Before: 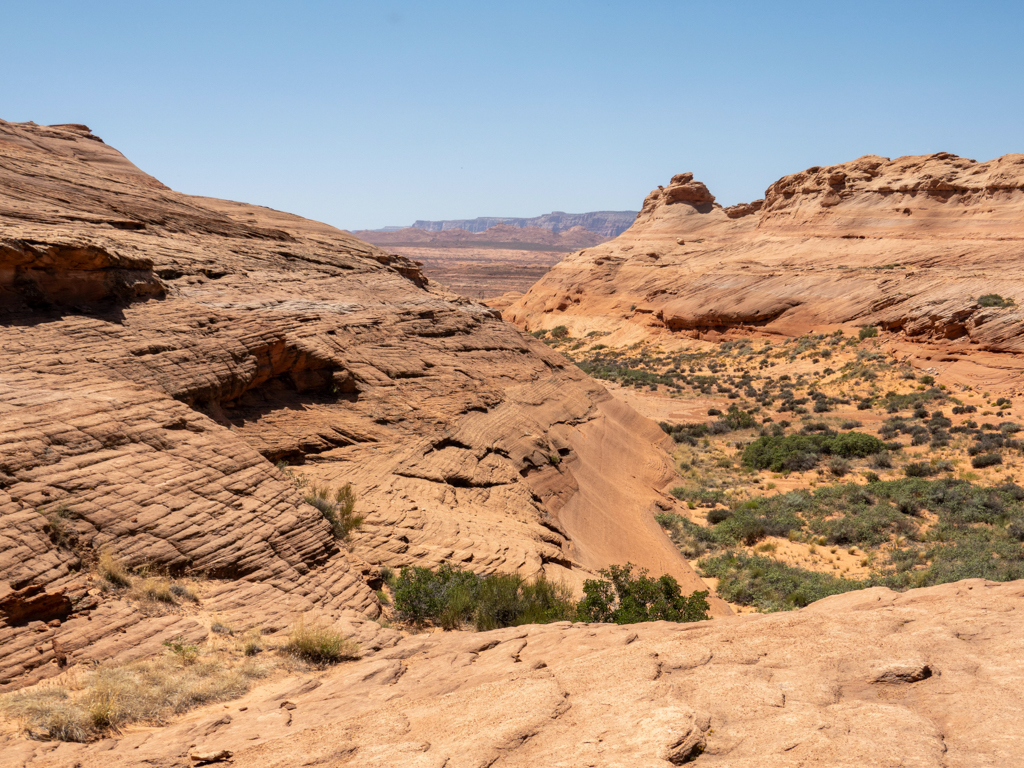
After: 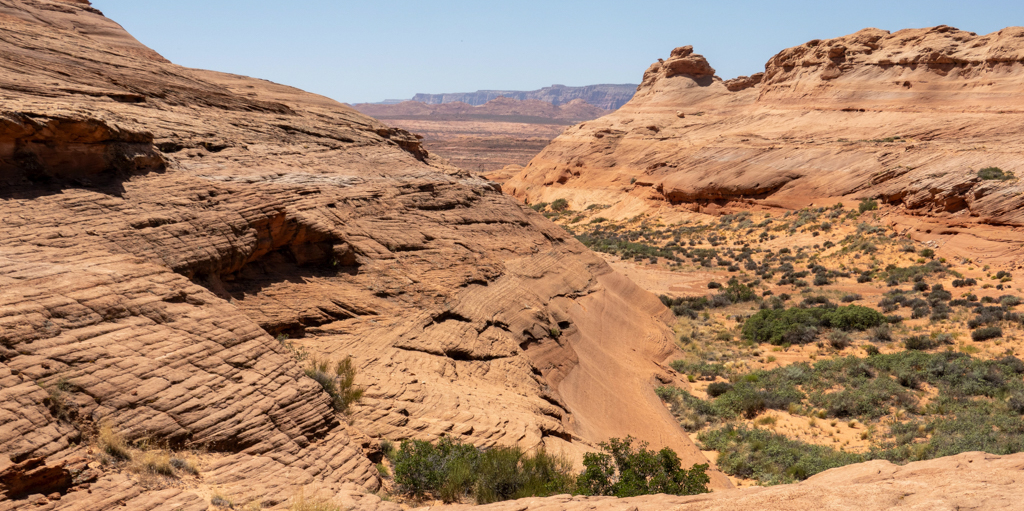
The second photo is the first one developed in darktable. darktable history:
crop: top 16.59%, bottom 16.779%
